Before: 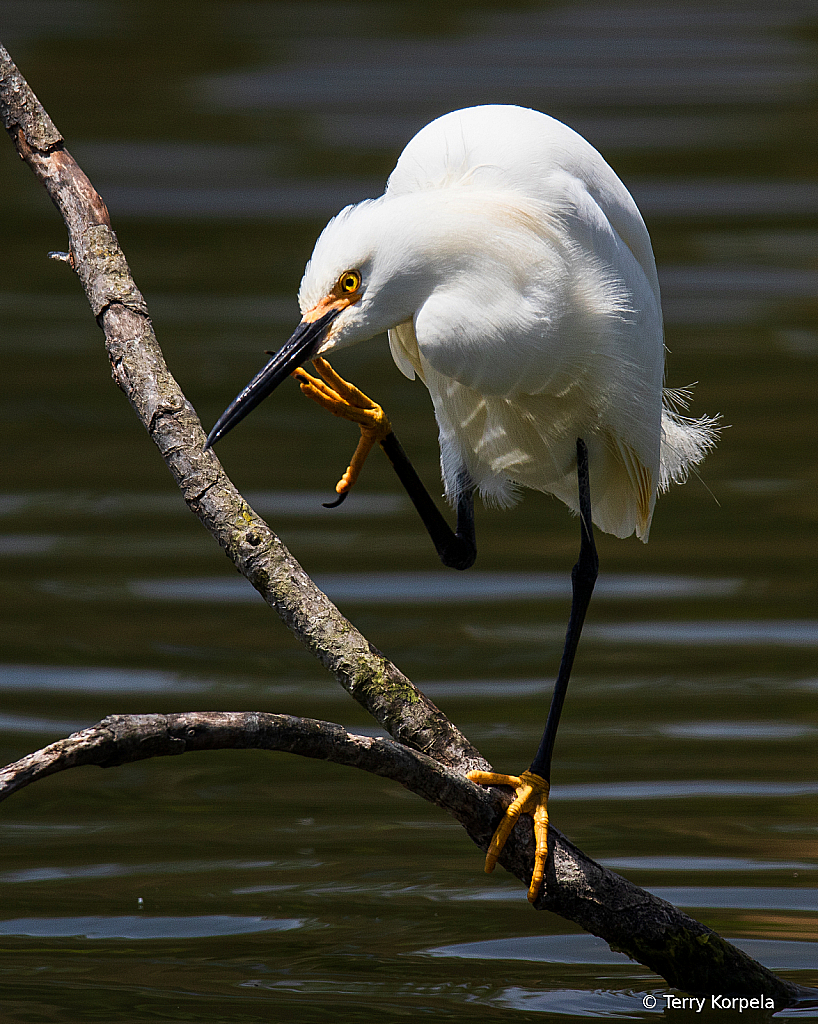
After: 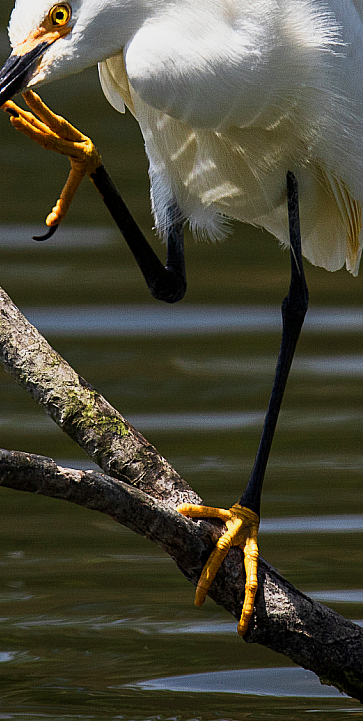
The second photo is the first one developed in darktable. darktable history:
crop: left 35.499%, top 26.127%, right 20.074%, bottom 3.375%
base curve: curves: ch0 [(0, 0) (0.088, 0.125) (0.176, 0.251) (0.354, 0.501) (0.613, 0.749) (1, 0.877)], preserve colors none
tone equalizer: on, module defaults
